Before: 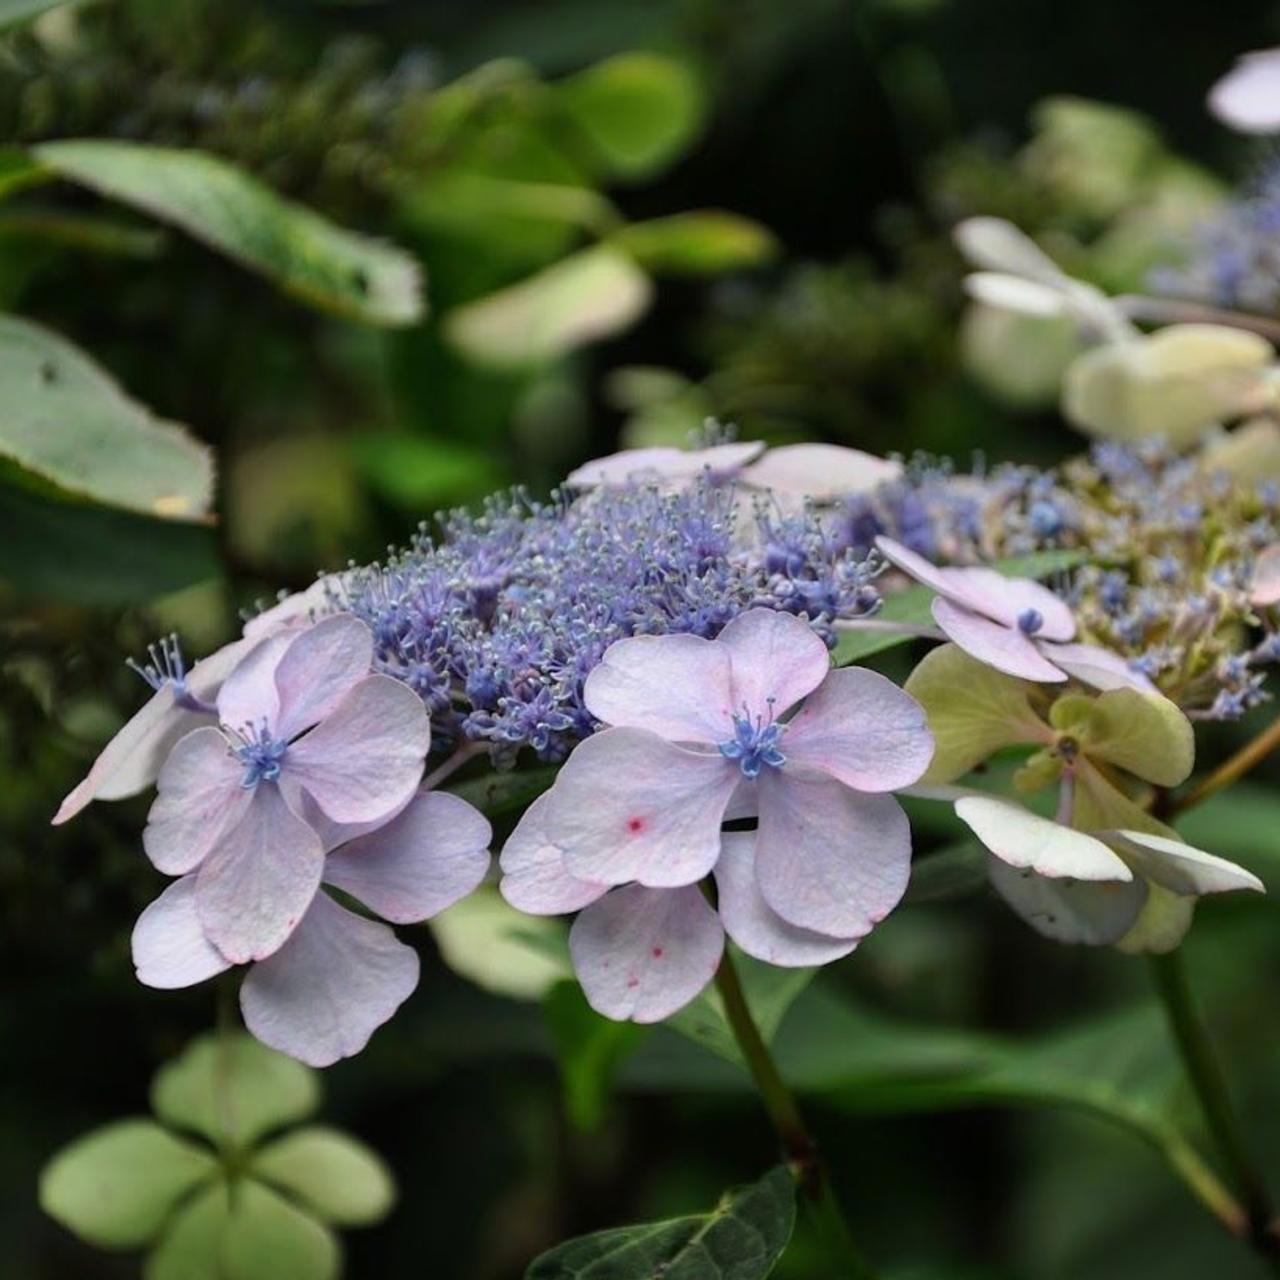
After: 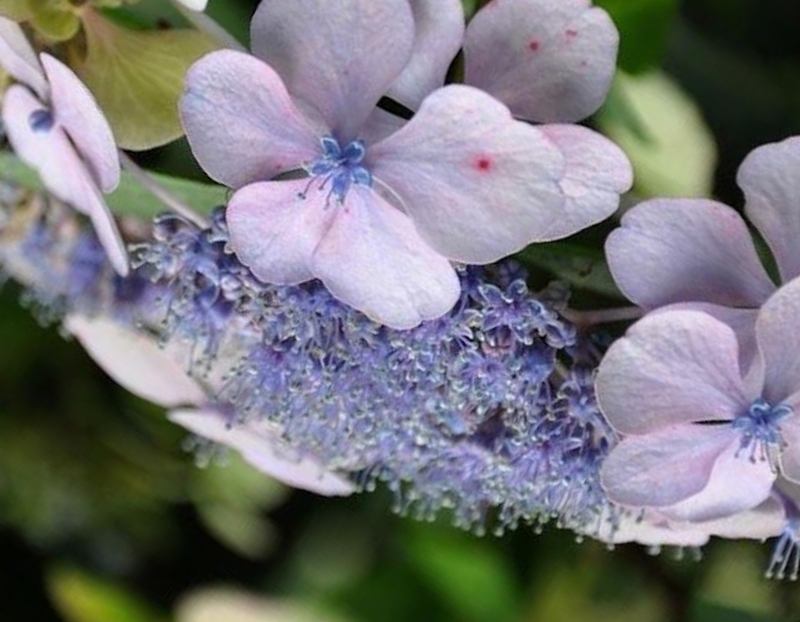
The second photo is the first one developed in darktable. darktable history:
crop and rotate: angle 147.08°, left 9.128%, top 15.683%, right 4.37%, bottom 17.114%
exposure: exposure 0.021 EV, compensate highlight preservation false
